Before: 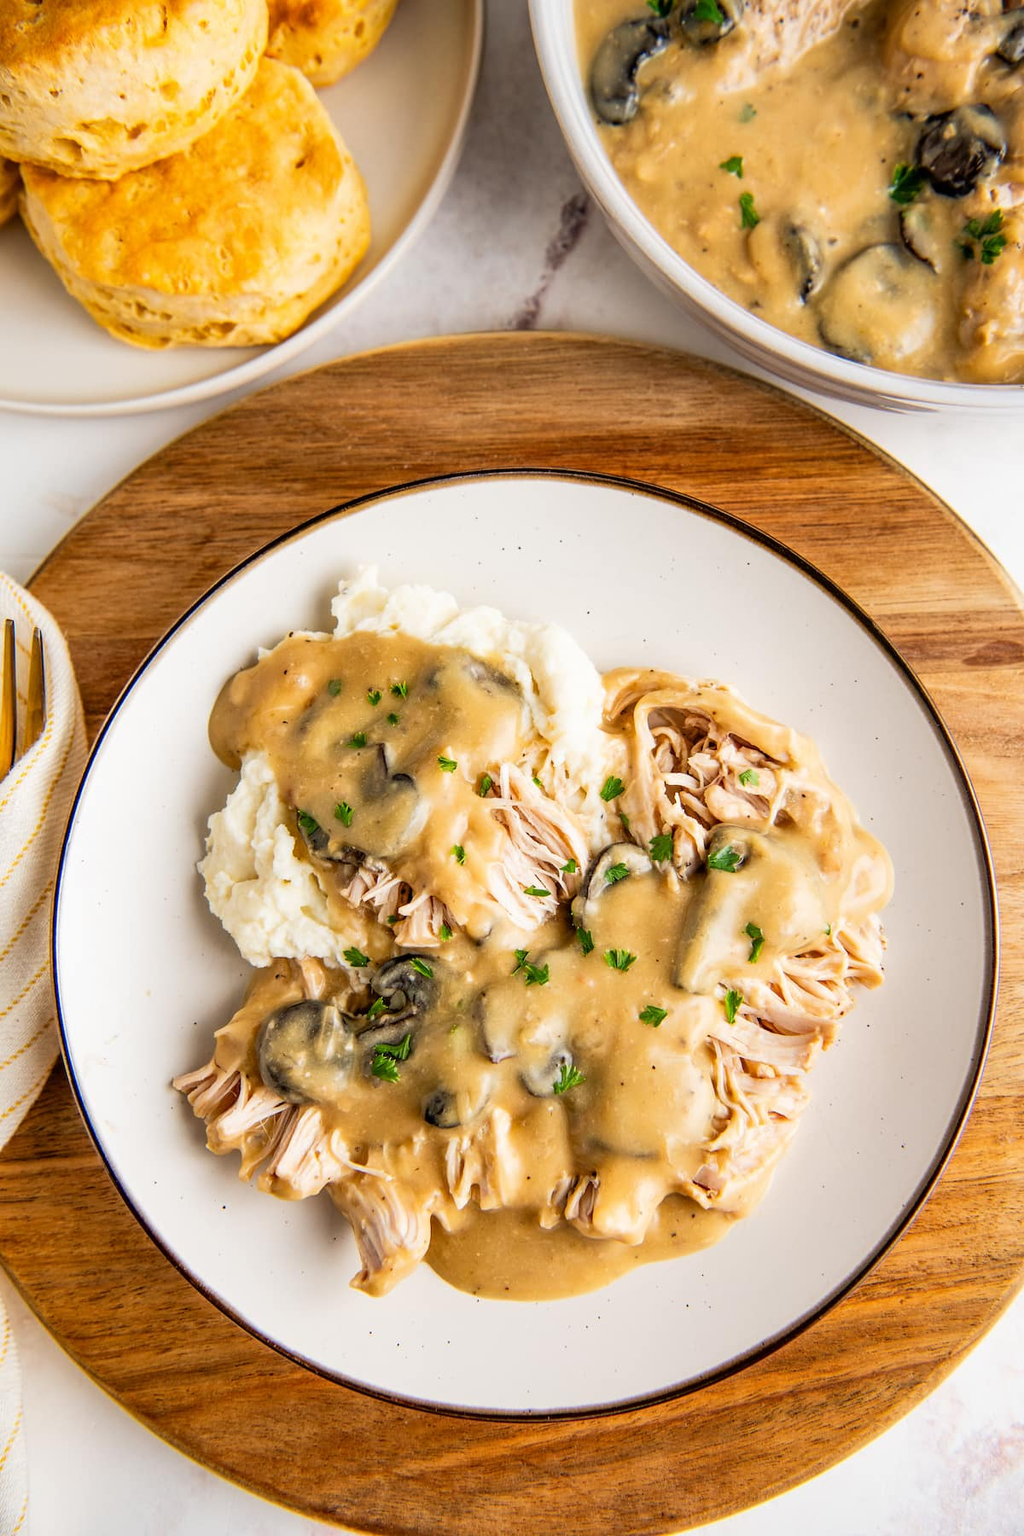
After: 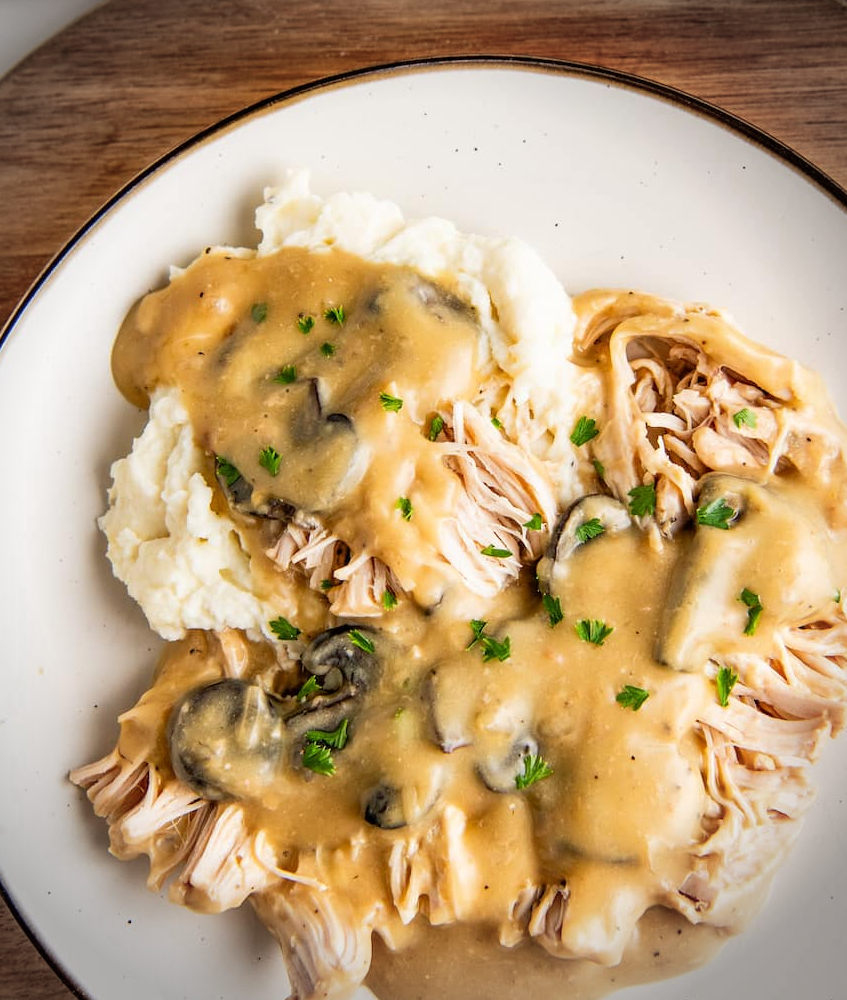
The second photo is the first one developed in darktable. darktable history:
crop: left 11.109%, top 27.424%, right 18.281%, bottom 17.012%
vignetting: fall-off radius 31.49%
